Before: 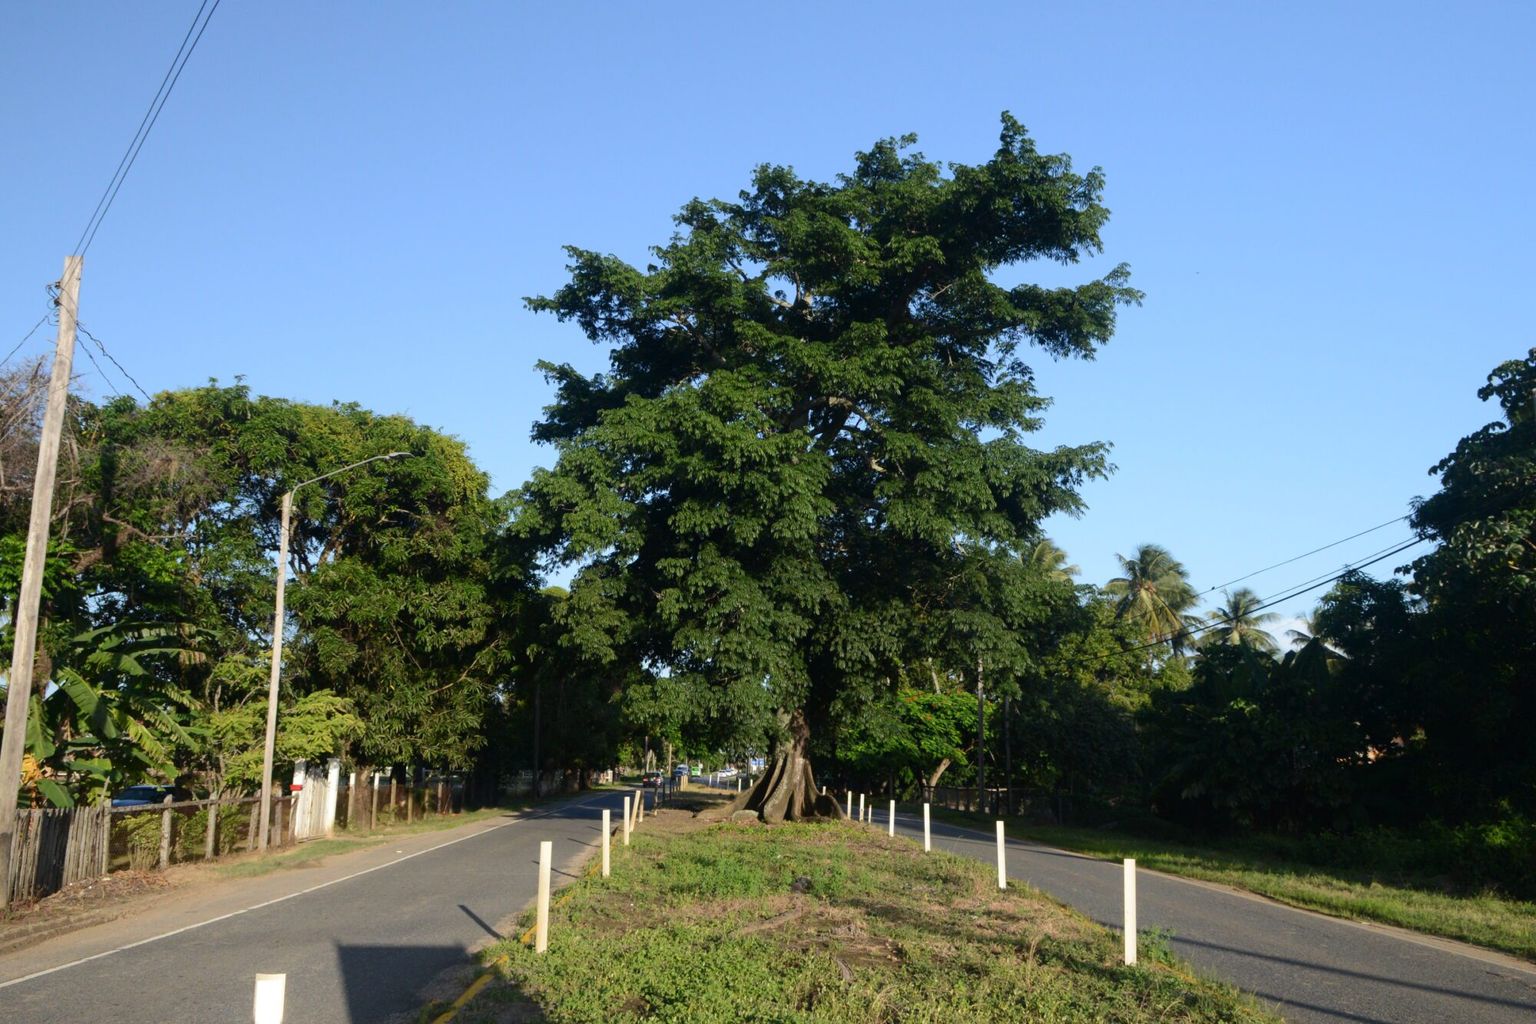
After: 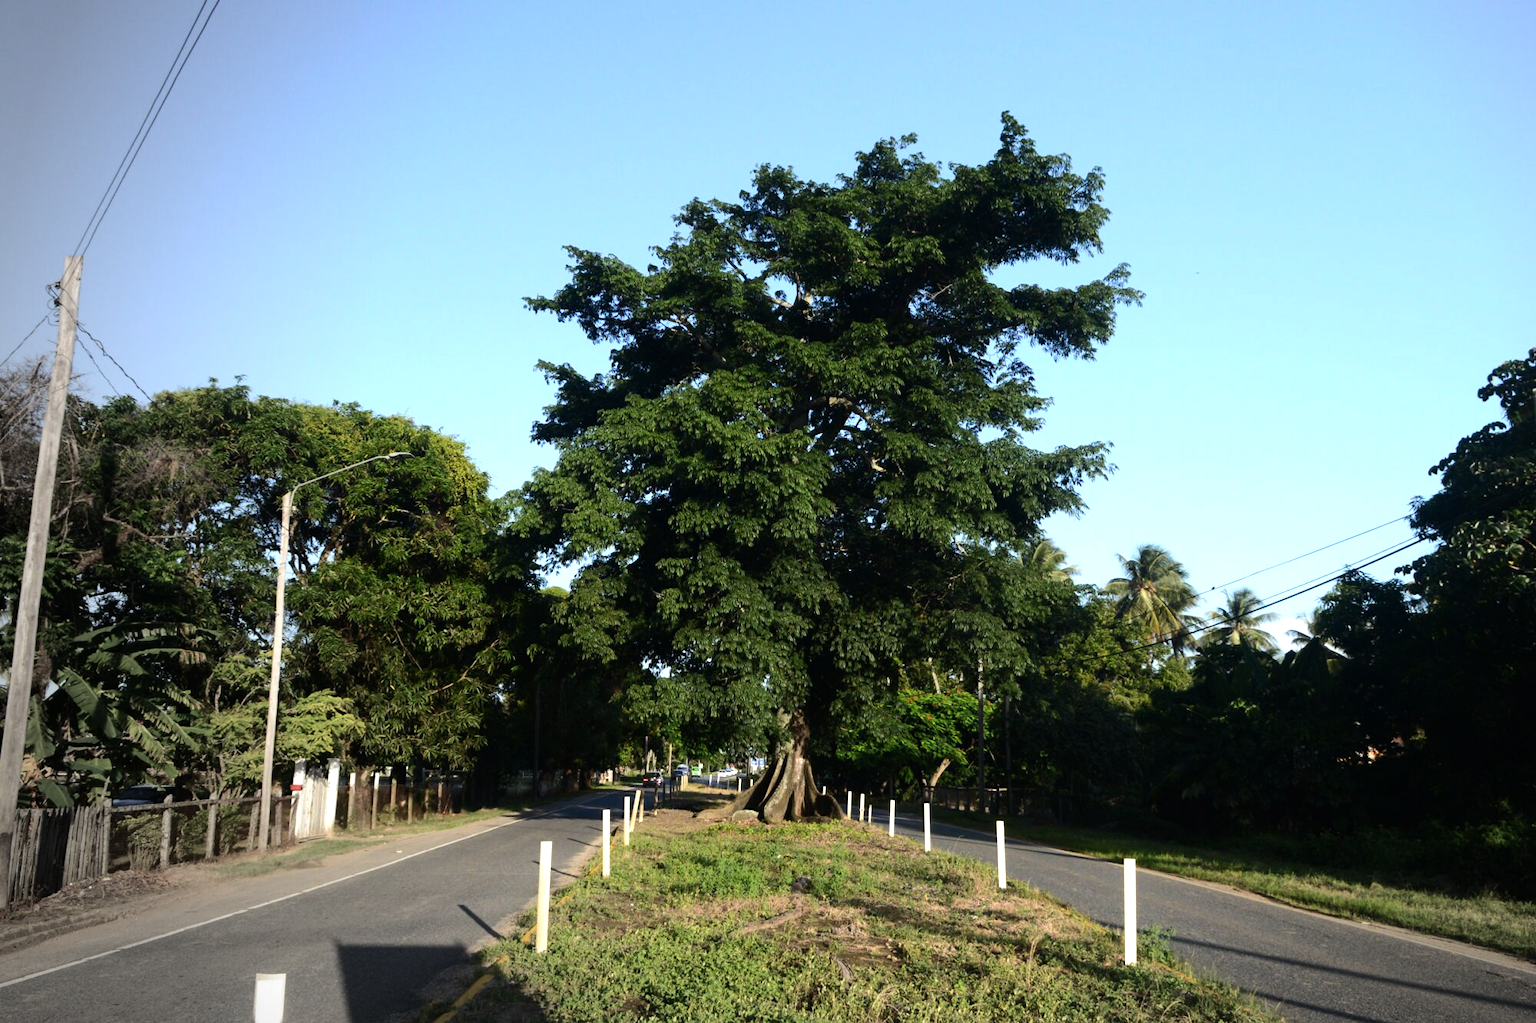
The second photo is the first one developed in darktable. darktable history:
tone equalizer: -8 EV -0.75 EV, -7 EV -0.7 EV, -6 EV -0.6 EV, -5 EV -0.4 EV, -3 EV 0.4 EV, -2 EV 0.6 EV, -1 EV 0.7 EV, +0 EV 0.75 EV, edges refinement/feathering 500, mask exposure compensation -1.57 EV, preserve details no
vignetting: fall-off start 73.57%, center (0.22, -0.235)
